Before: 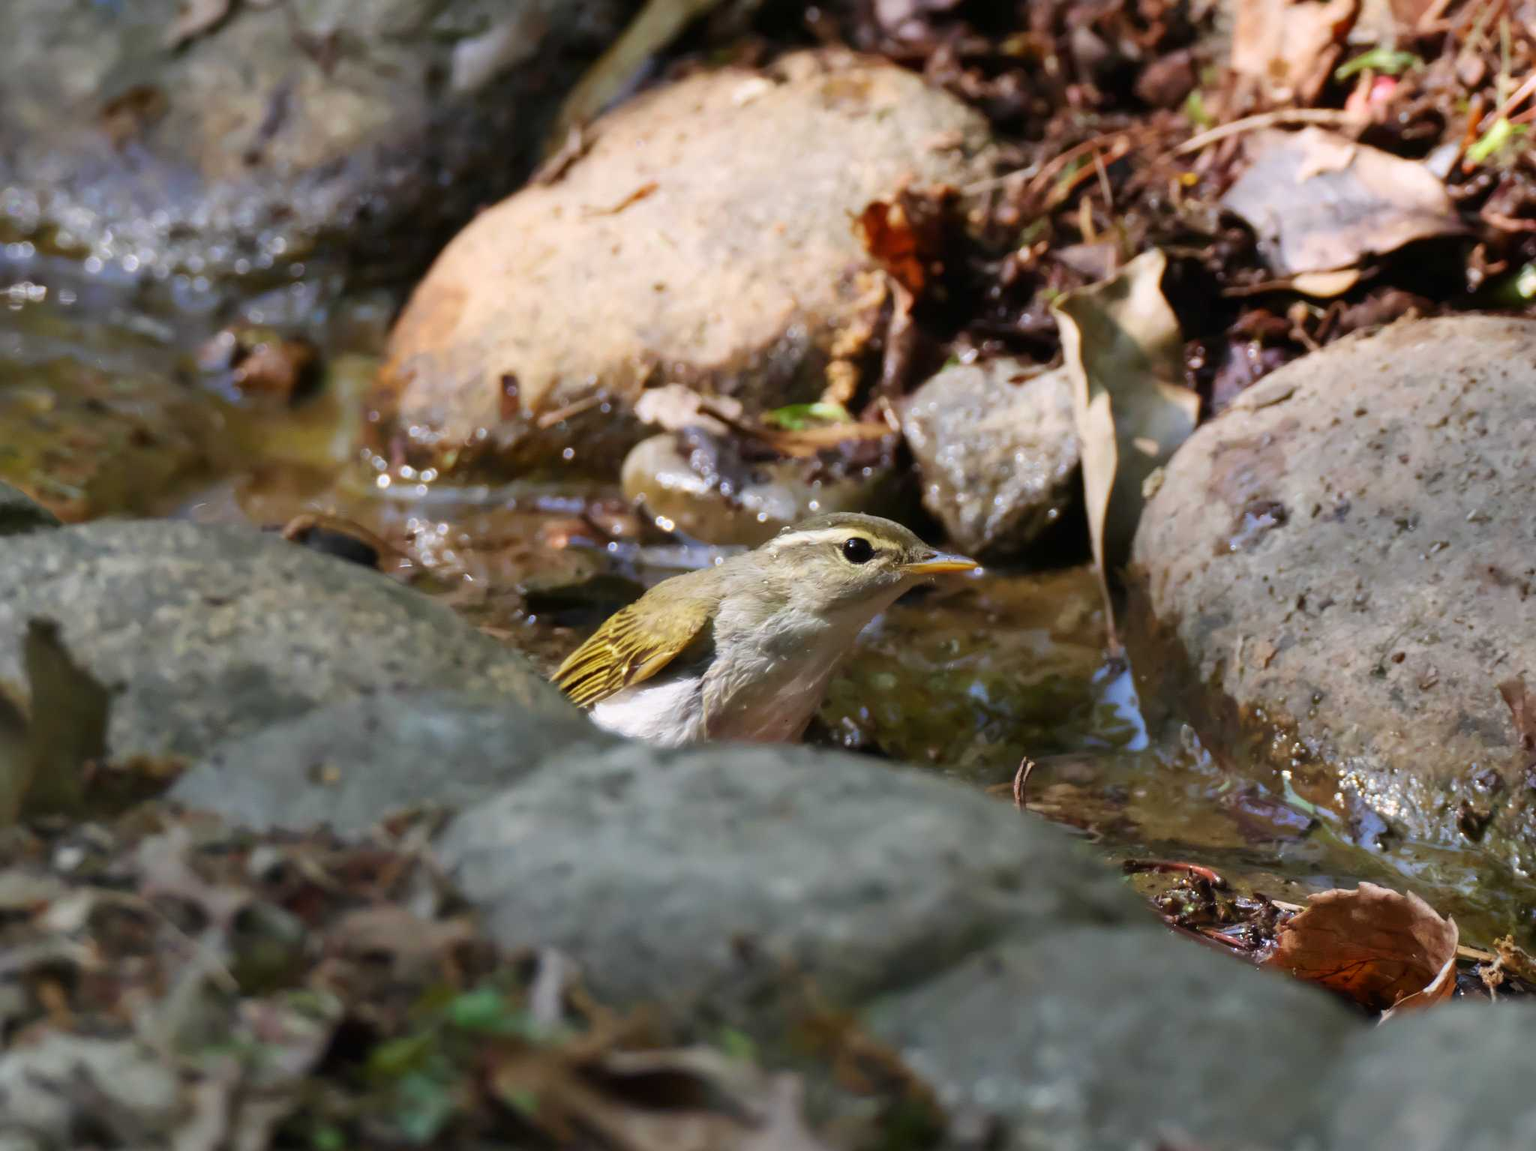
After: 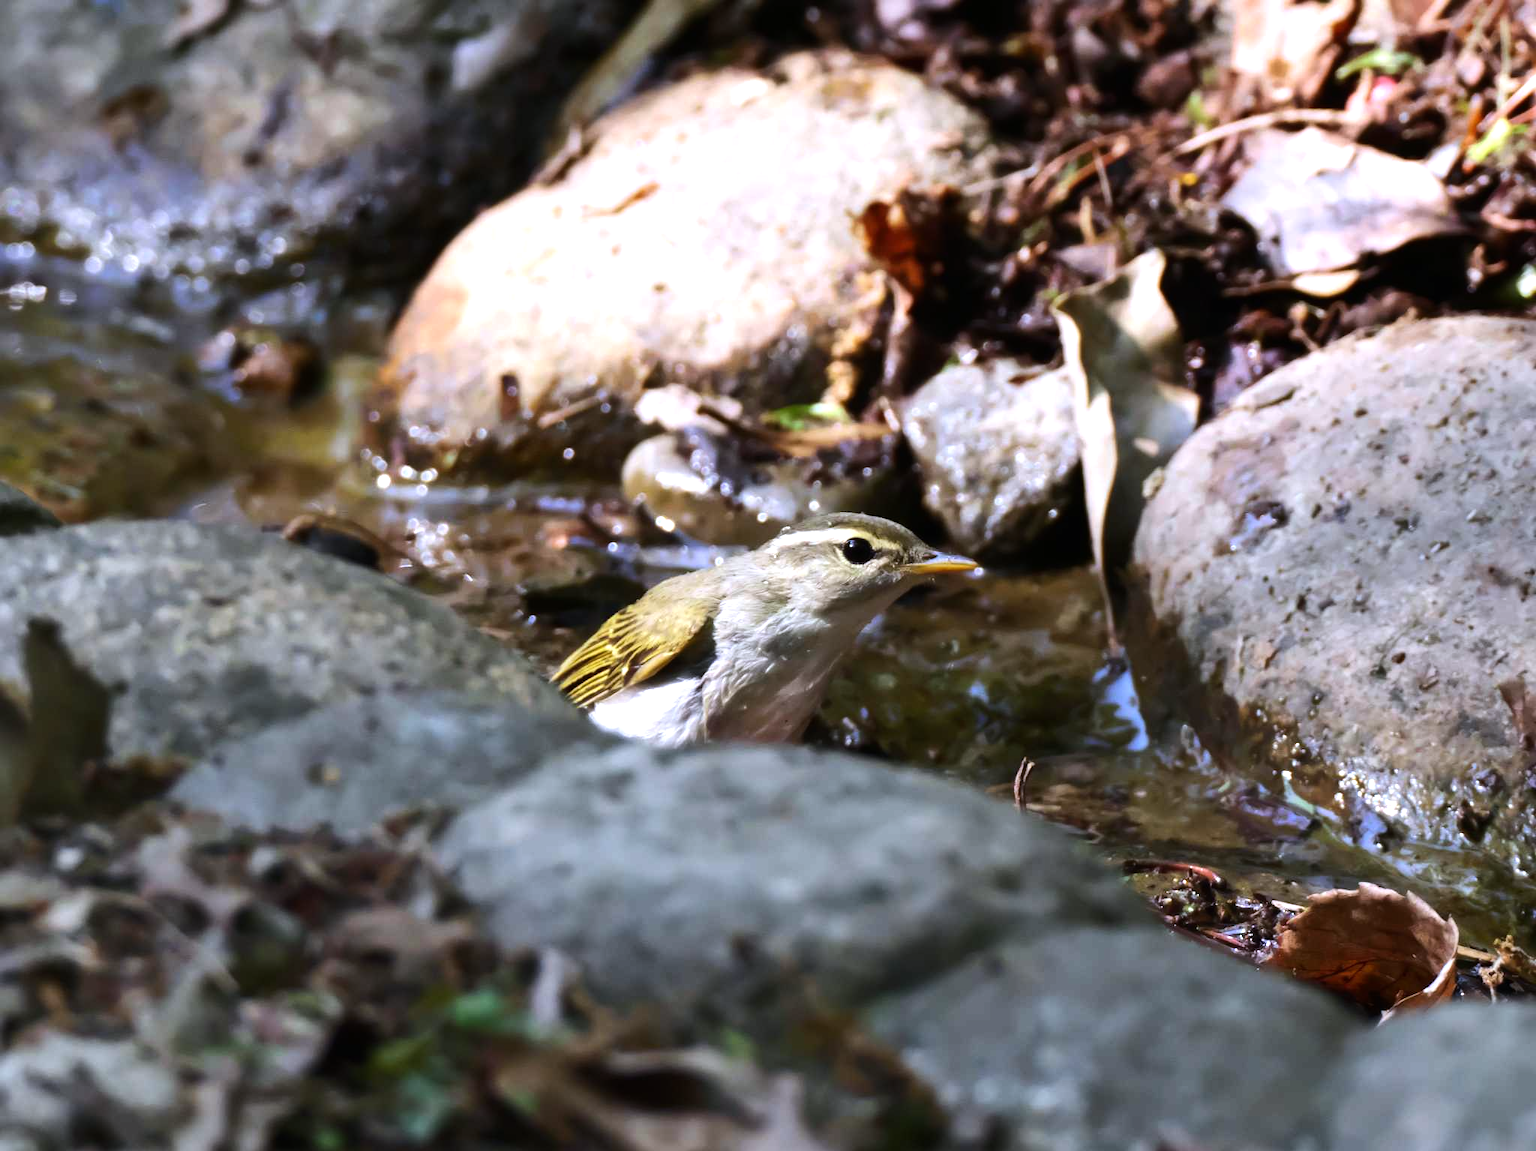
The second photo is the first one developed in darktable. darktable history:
white balance: red 0.967, blue 1.119, emerald 0.756
tone equalizer: -8 EV -0.75 EV, -7 EV -0.7 EV, -6 EV -0.6 EV, -5 EV -0.4 EV, -3 EV 0.4 EV, -2 EV 0.6 EV, -1 EV 0.7 EV, +0 EV 0.75 EV, edges refinement/feathering 500, mask exposure compensation -1.57 EV, preserve details no
